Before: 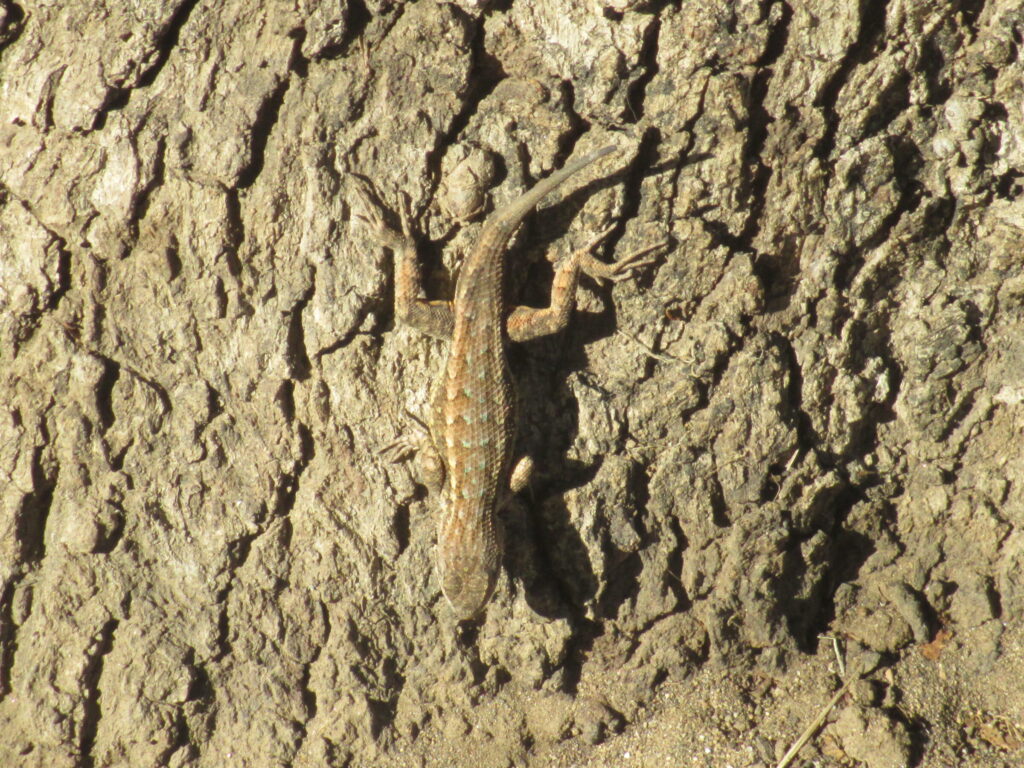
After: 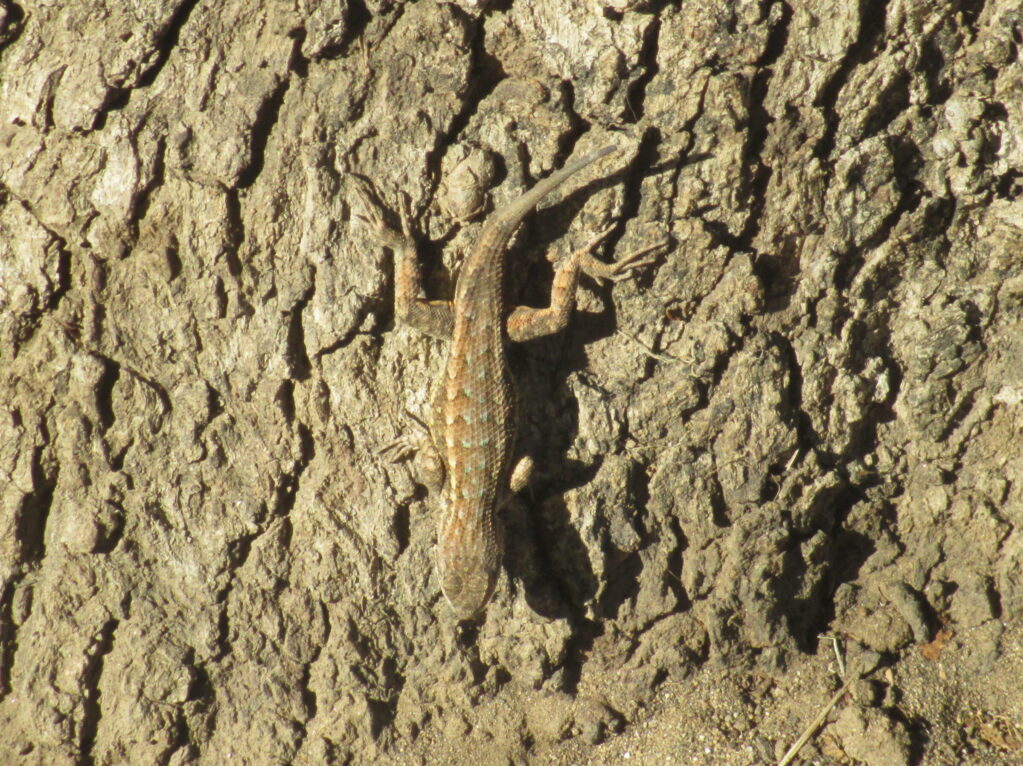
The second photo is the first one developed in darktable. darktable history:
shadows and highlights: shadows 43.71, white point adjustment -1.46, soften with gaussian
crop: top 0.05%, bottom 0.098%
